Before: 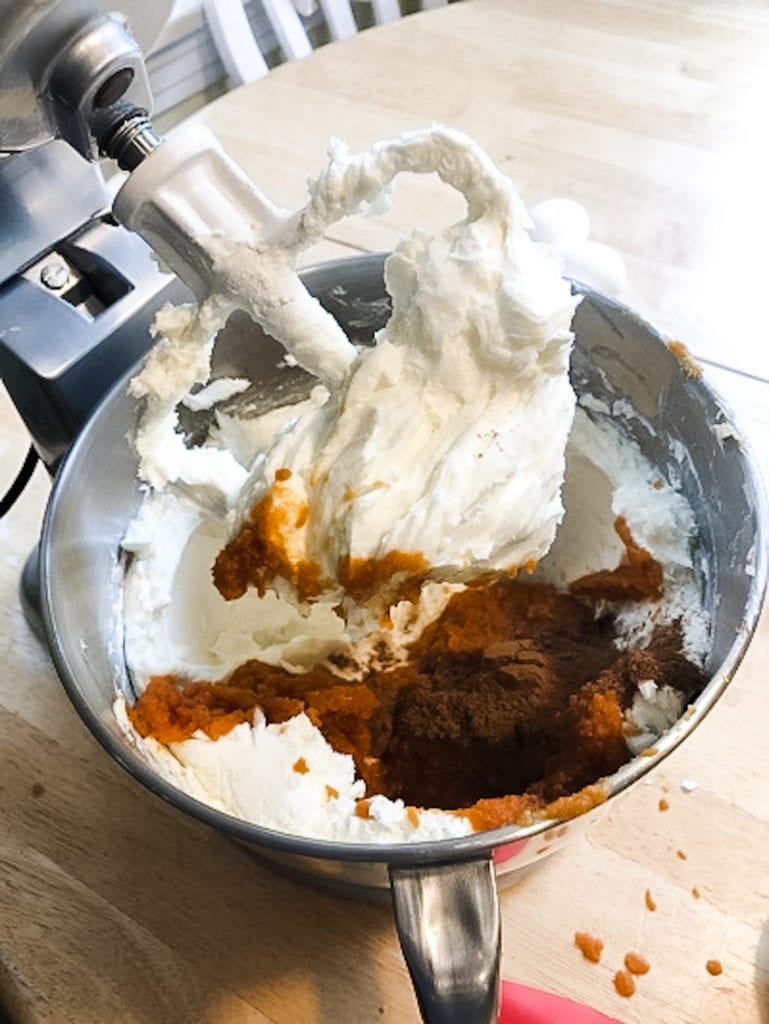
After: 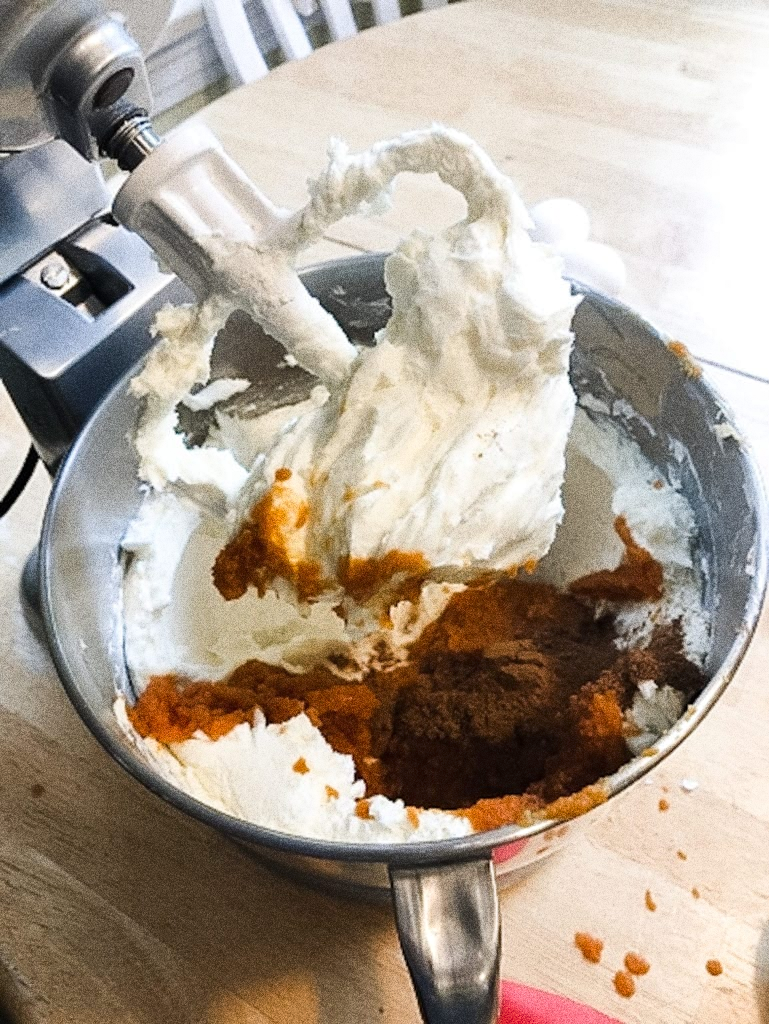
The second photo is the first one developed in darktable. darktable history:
grain: coarseness 10.62 ISO, strength 55.56%
tone equalizer: on, module defaults
